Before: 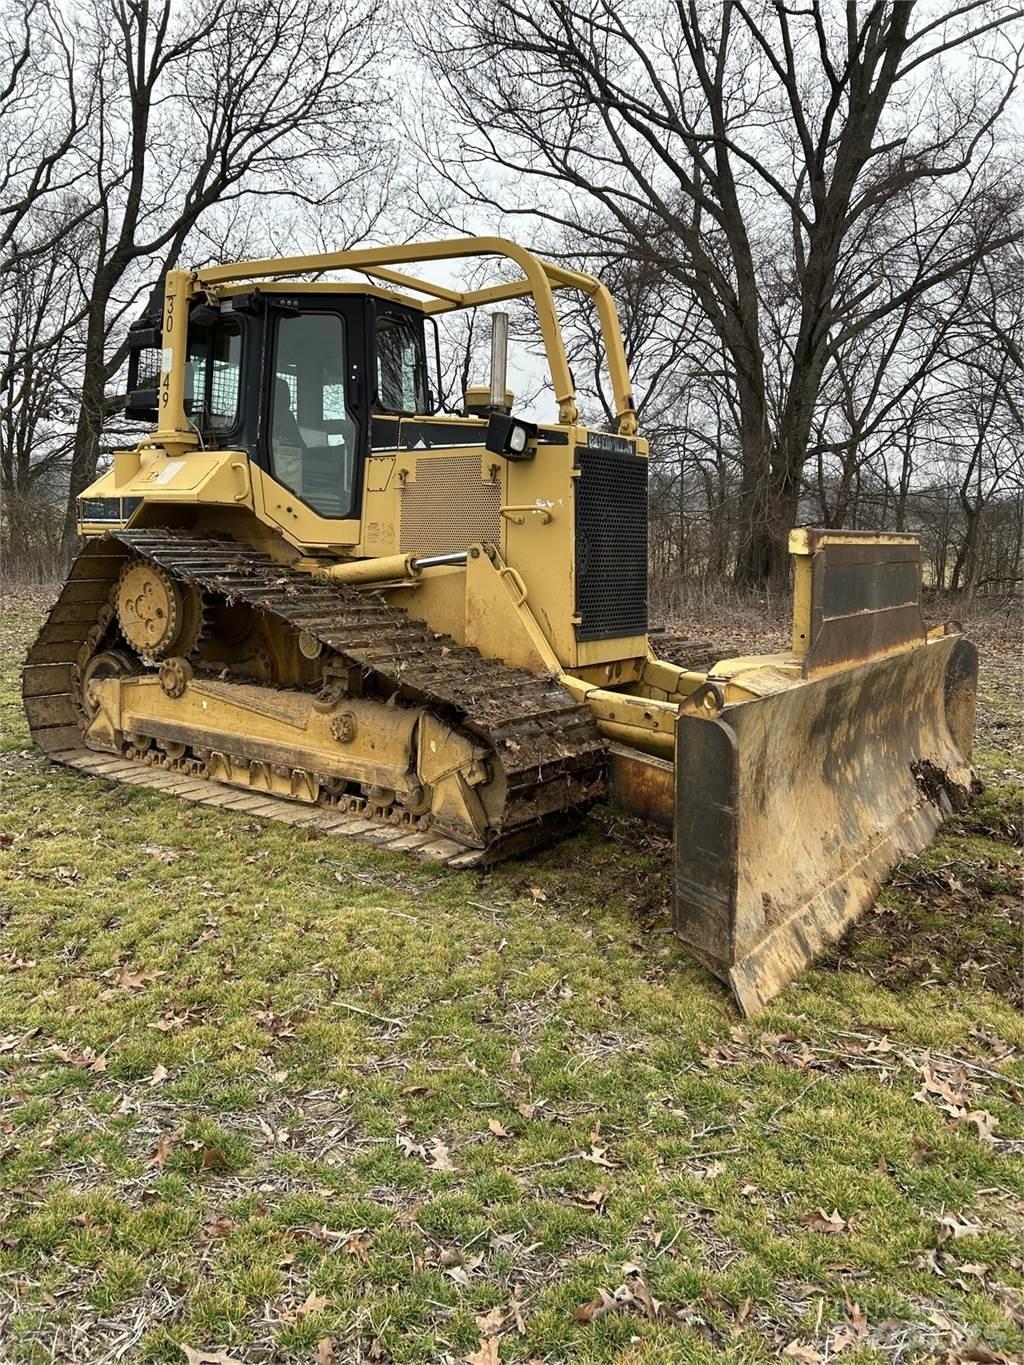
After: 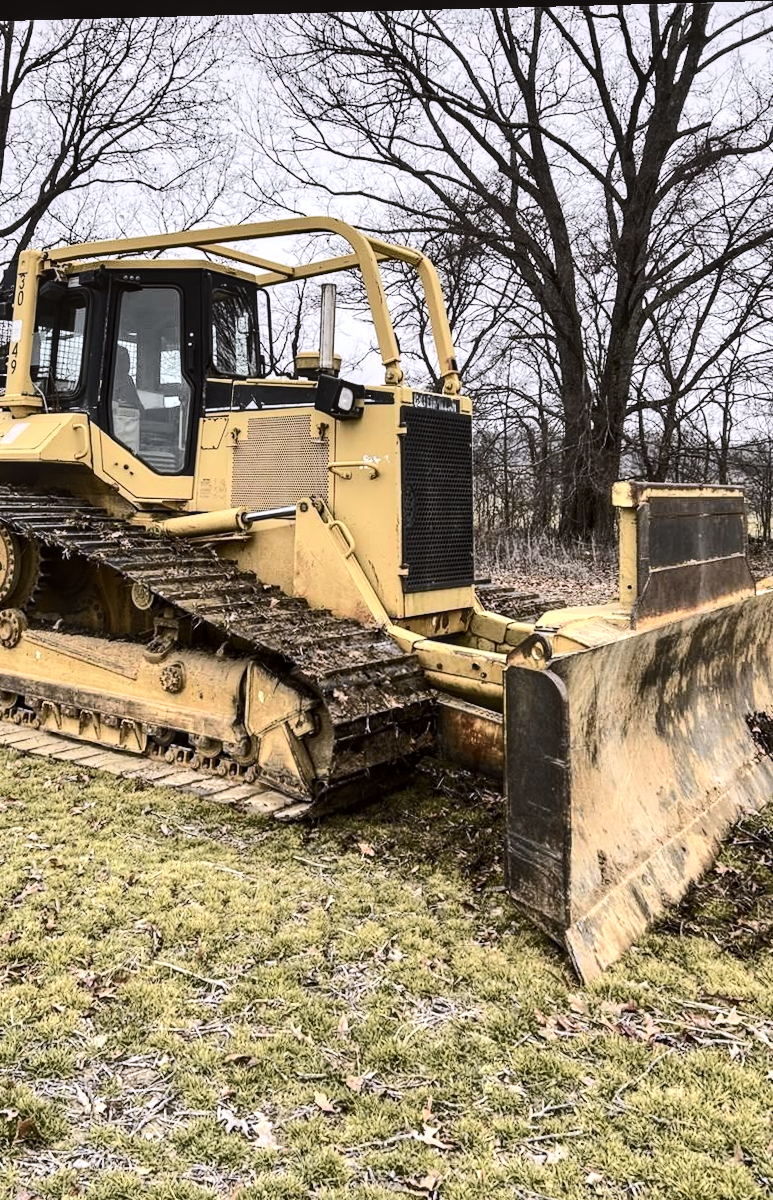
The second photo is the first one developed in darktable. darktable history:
local contrast: on, module defaults
tone curve: curves: ch0 [(0, 0) (0.239, 0.248) (0.508, 0.606) (0.826, 0.855) (1, 0.945)]; ch1 [(0, 0) (0.401, 0.42) (0.442, 0.47) (0.492, 0.498) (0.511, 0.516) (0.555, 0.586) (0.681, 0.739) (1, 1)]; ch2 [(0, 0) (0.411, 0.433) (0.5, 0.504) (0.545, 0.574) (1, 1)], color space Lab, independent channels, preserve colors none
rotate and perspective: rotation 0.128°, lens shift (vertical) -0.181, lens shift (horizontal) -0.044, shear 0.001, automatic cropping off
white balance: red 1.004, blue 1.096
contrast brightness saturation: contrast 0.1, saturation -0.36
crop: left 18.479%, right 12.2%, bottom 13.971%
tone equalizer: -8 EV -0.75 EV, -7 EV -0.7 EV, -6 EV -0.6 EV, -5 EV -0.4 EV, -3 EV 0.4 EV, -2 EV 0.6 EV, -1 EV 0.7 EV, +0 EV 0.75 EV, edges refinement/feathering 500, mask exposure compensation -1.57 EV, preserve details no
